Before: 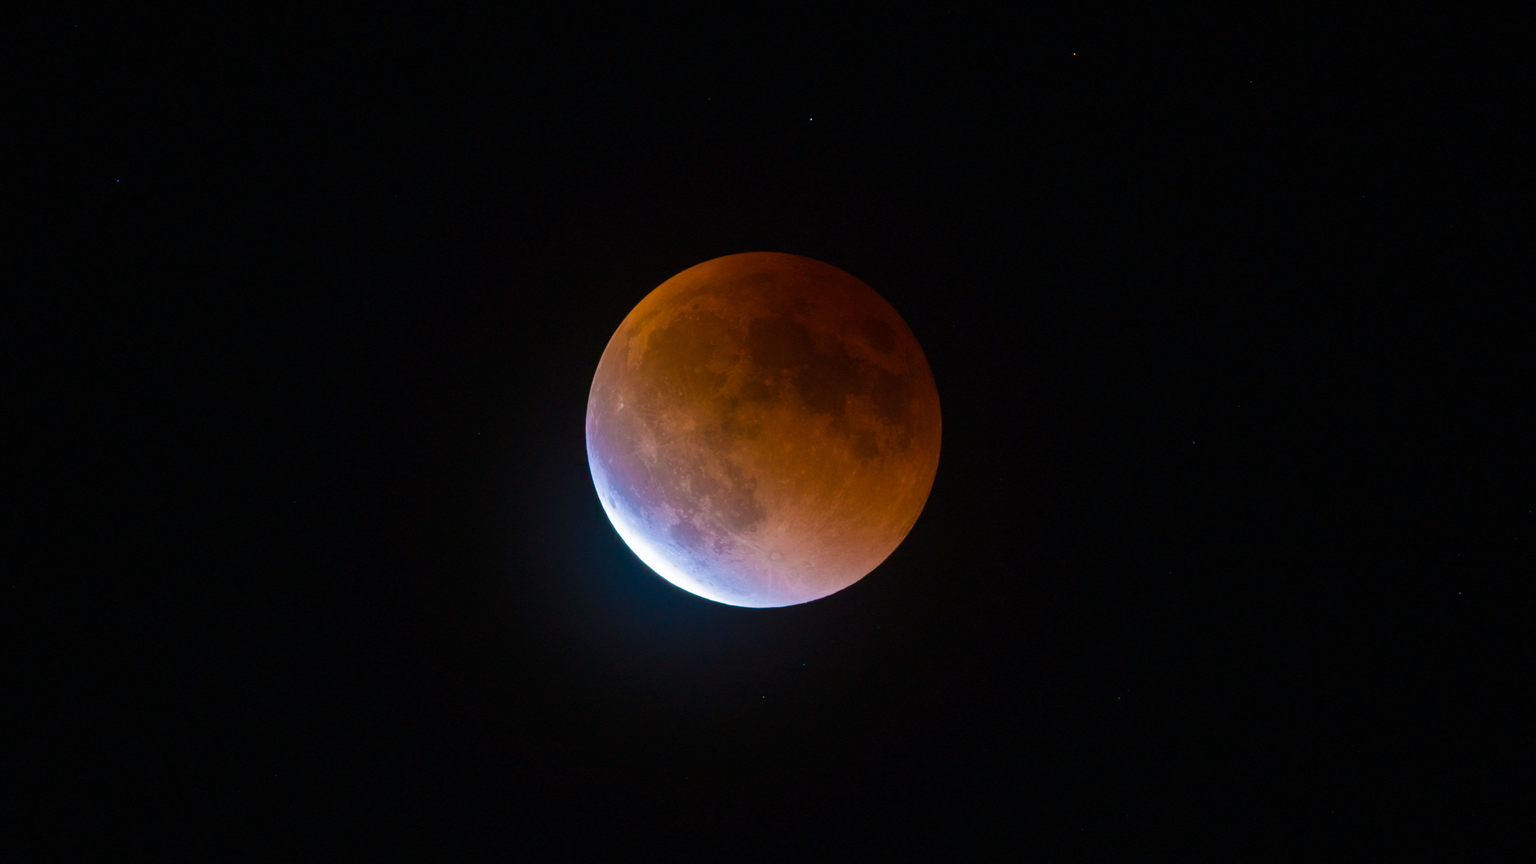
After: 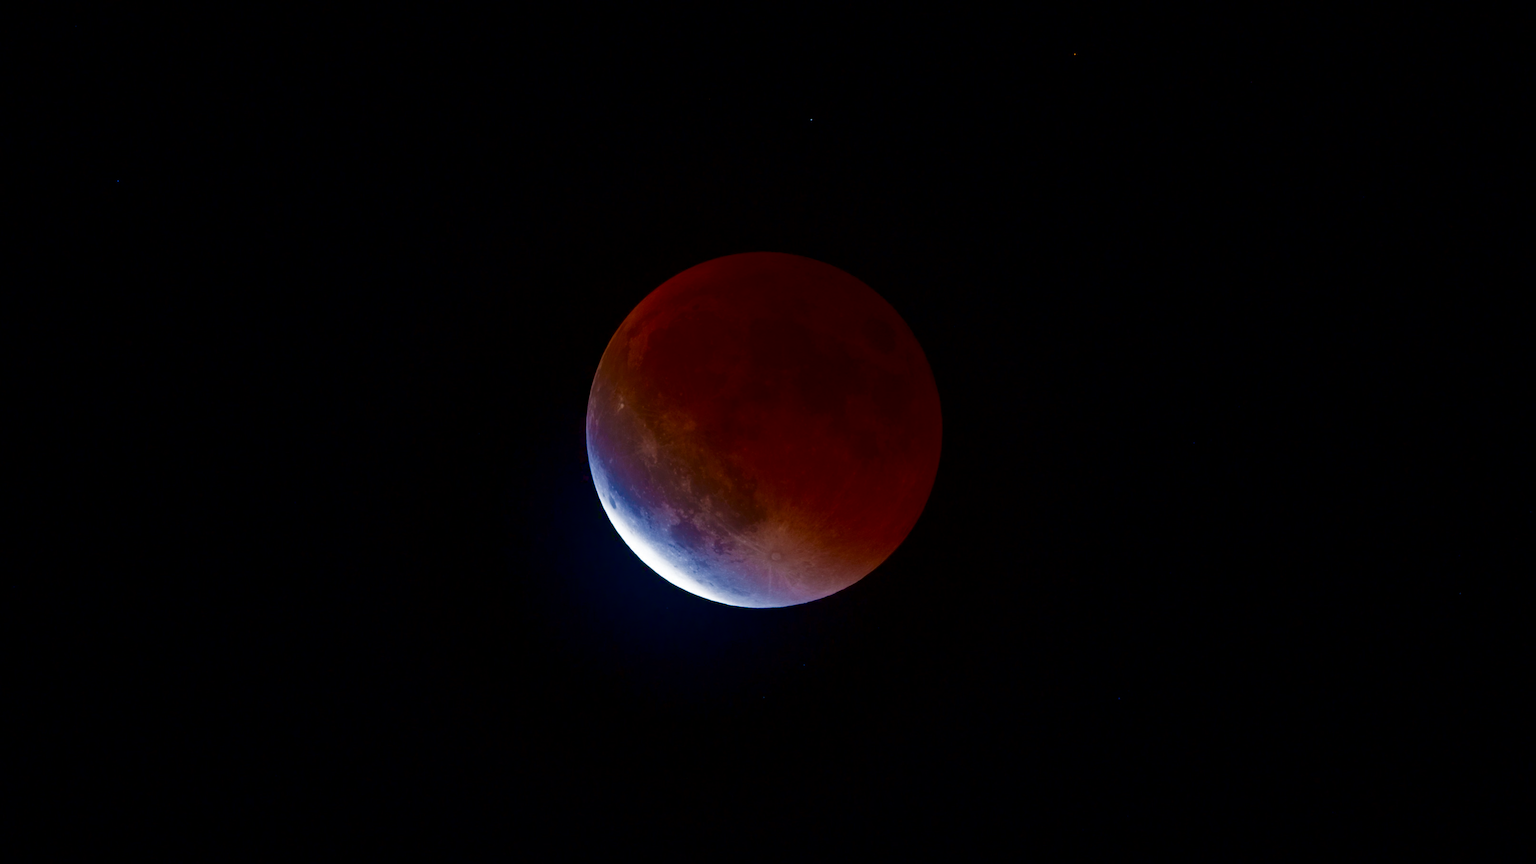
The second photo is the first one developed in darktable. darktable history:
contrast brightness saturation: contrast 0.087, brightness -0.608, saturation 0.167
